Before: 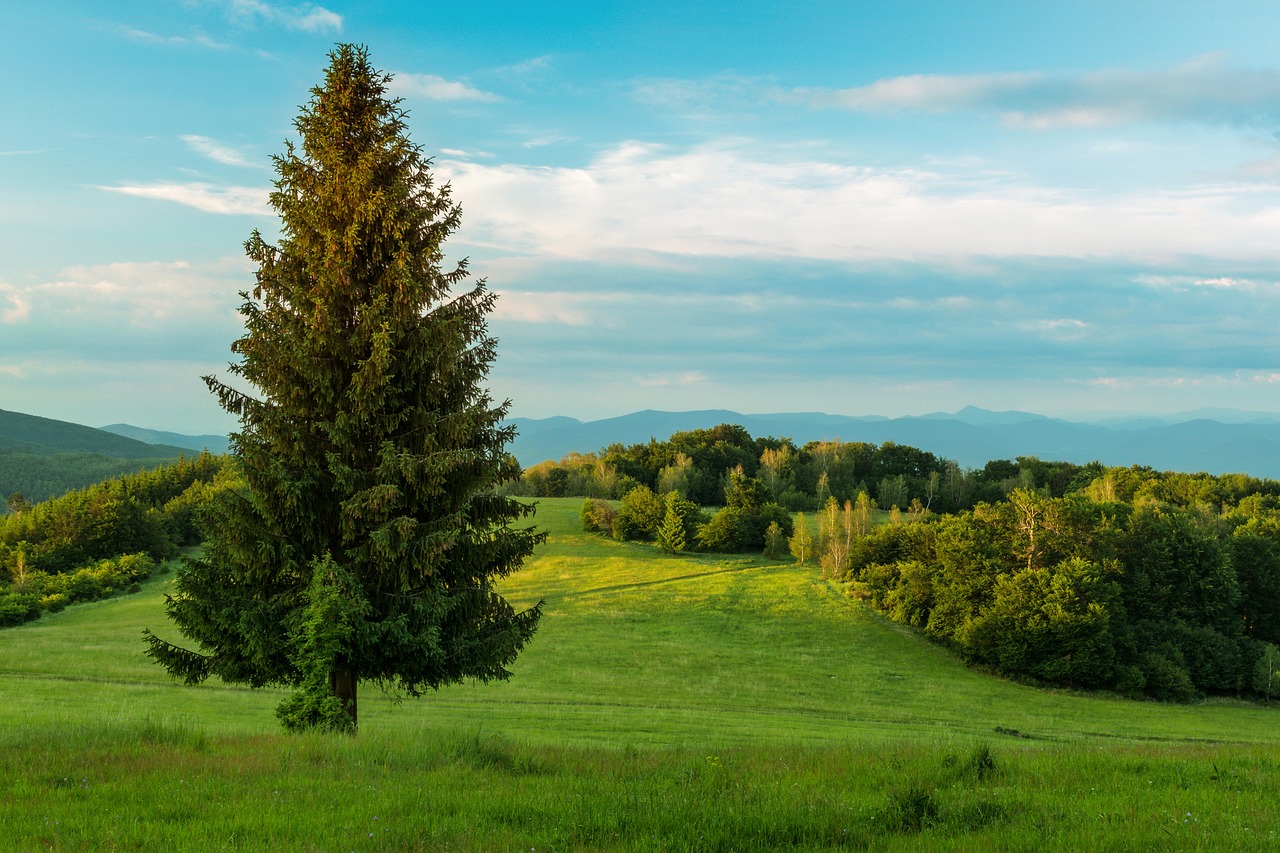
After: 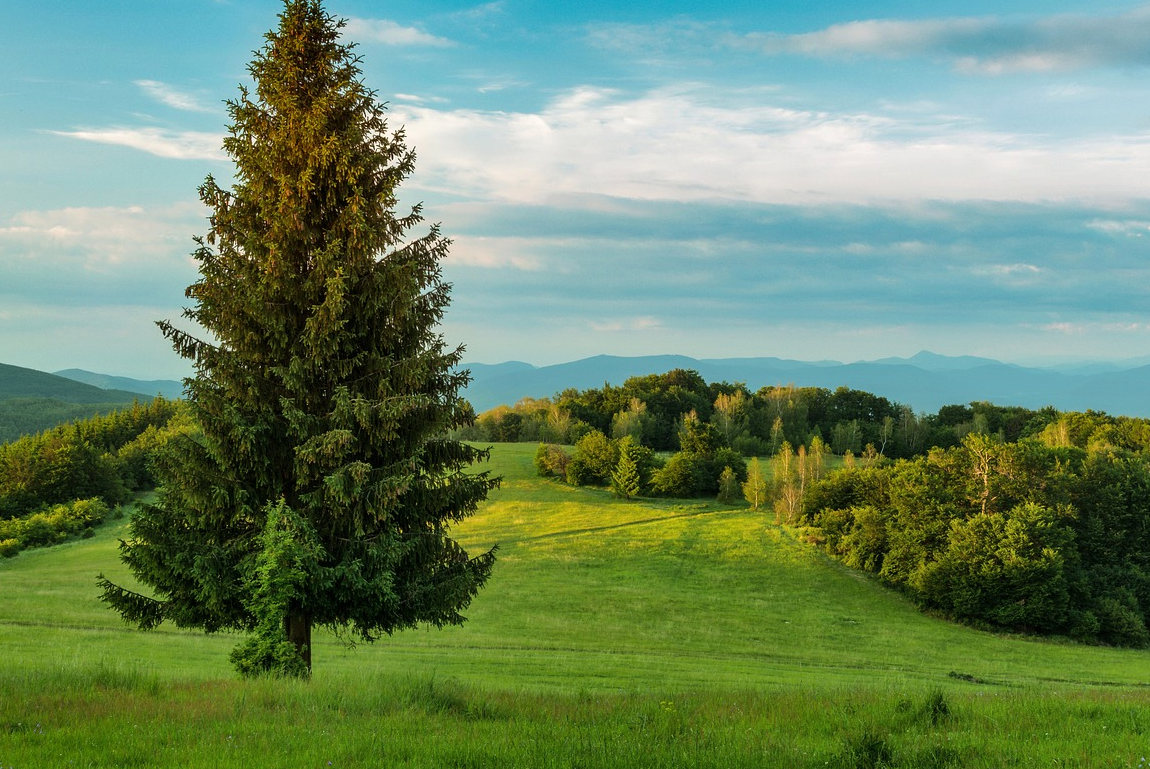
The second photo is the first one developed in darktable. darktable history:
crop: left 3.669%, top 6.481%, right 6.428%, bottom 3.321%
shadows and highlights: soften with gaussian
